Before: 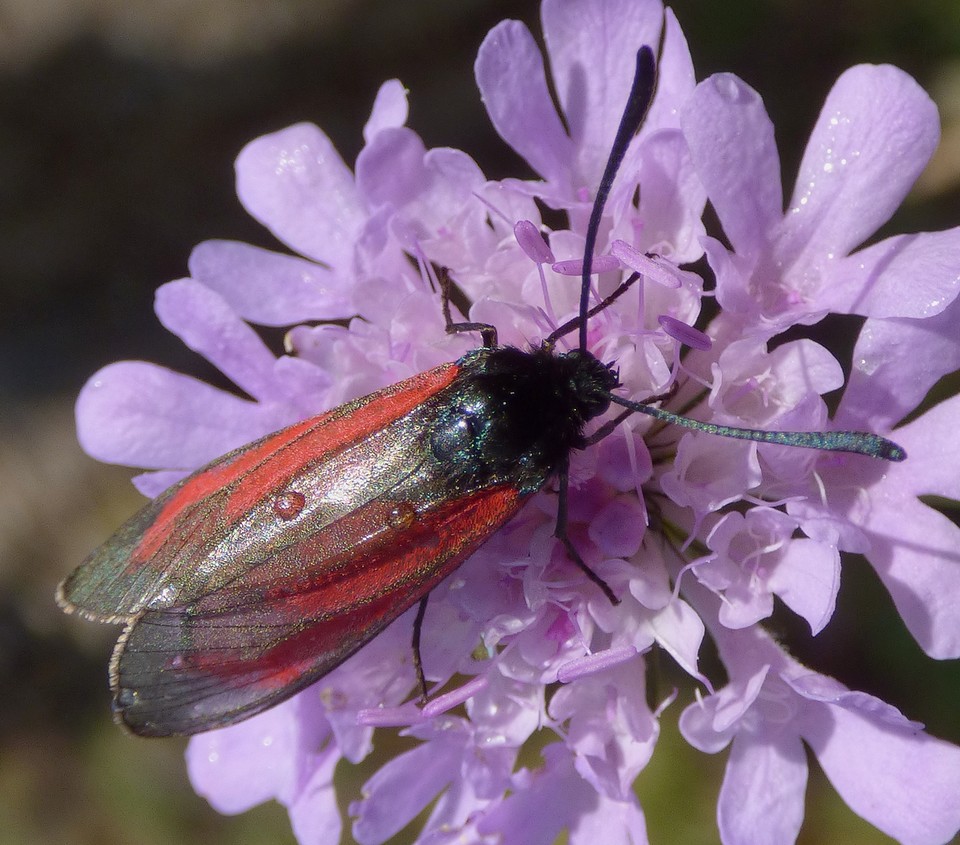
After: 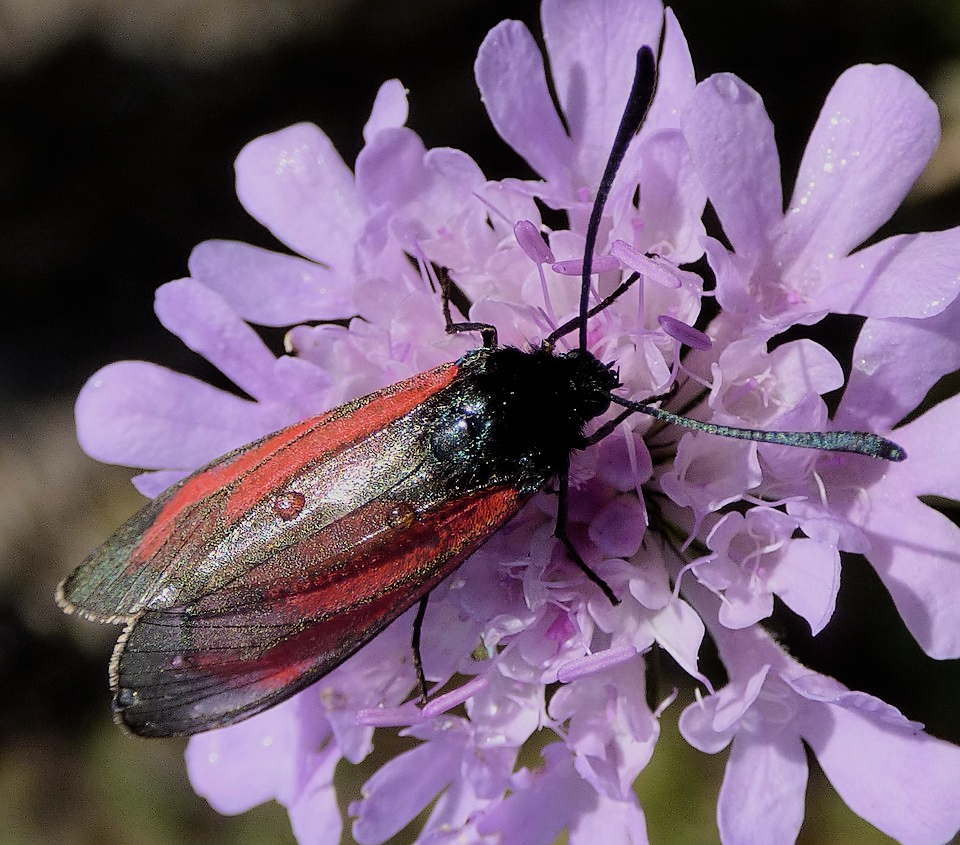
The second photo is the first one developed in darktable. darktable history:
sharpen: on, module defaults
filmic rgb: black relative exposure -7.49 EV, white relative exposure 5 EV, hardness 3.31, contrast 1.299, color science v6 (2022)
